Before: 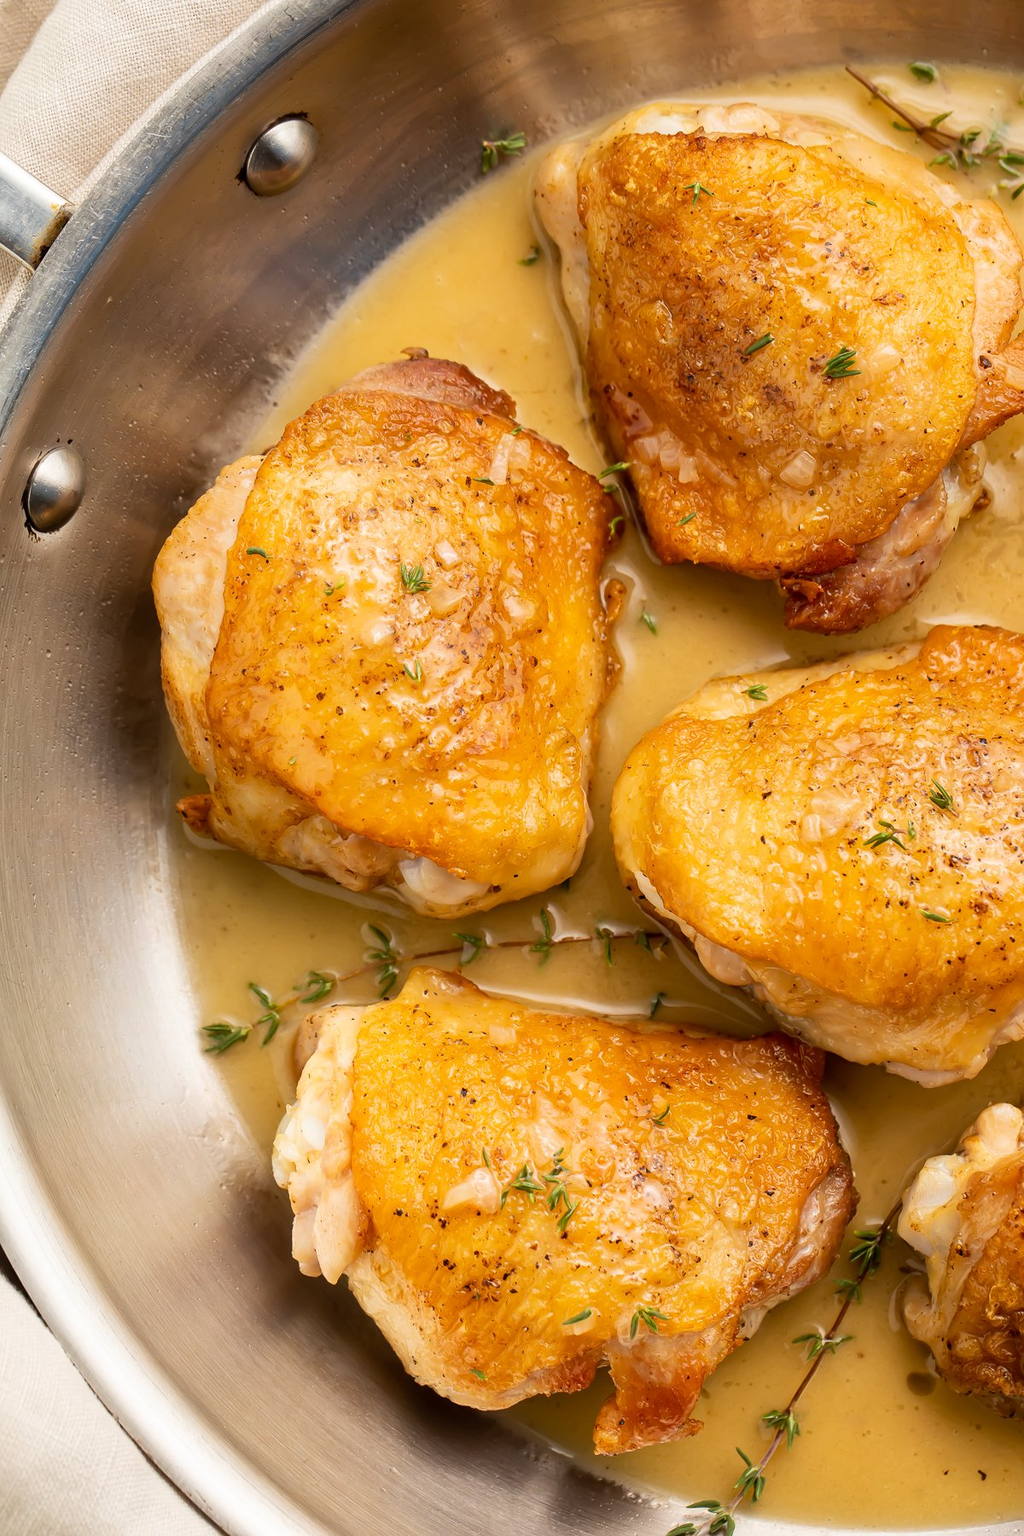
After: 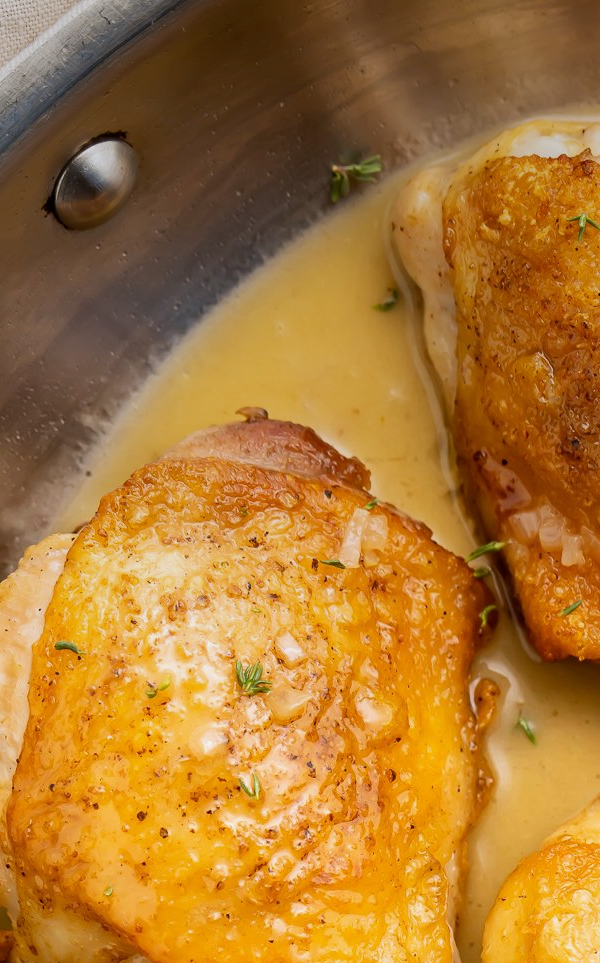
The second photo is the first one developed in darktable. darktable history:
crop: left 19.556%, right 30.401%, bottom 46.458%
graduated density: on, module defaults
white balance: red 0.974, blue 1.044
